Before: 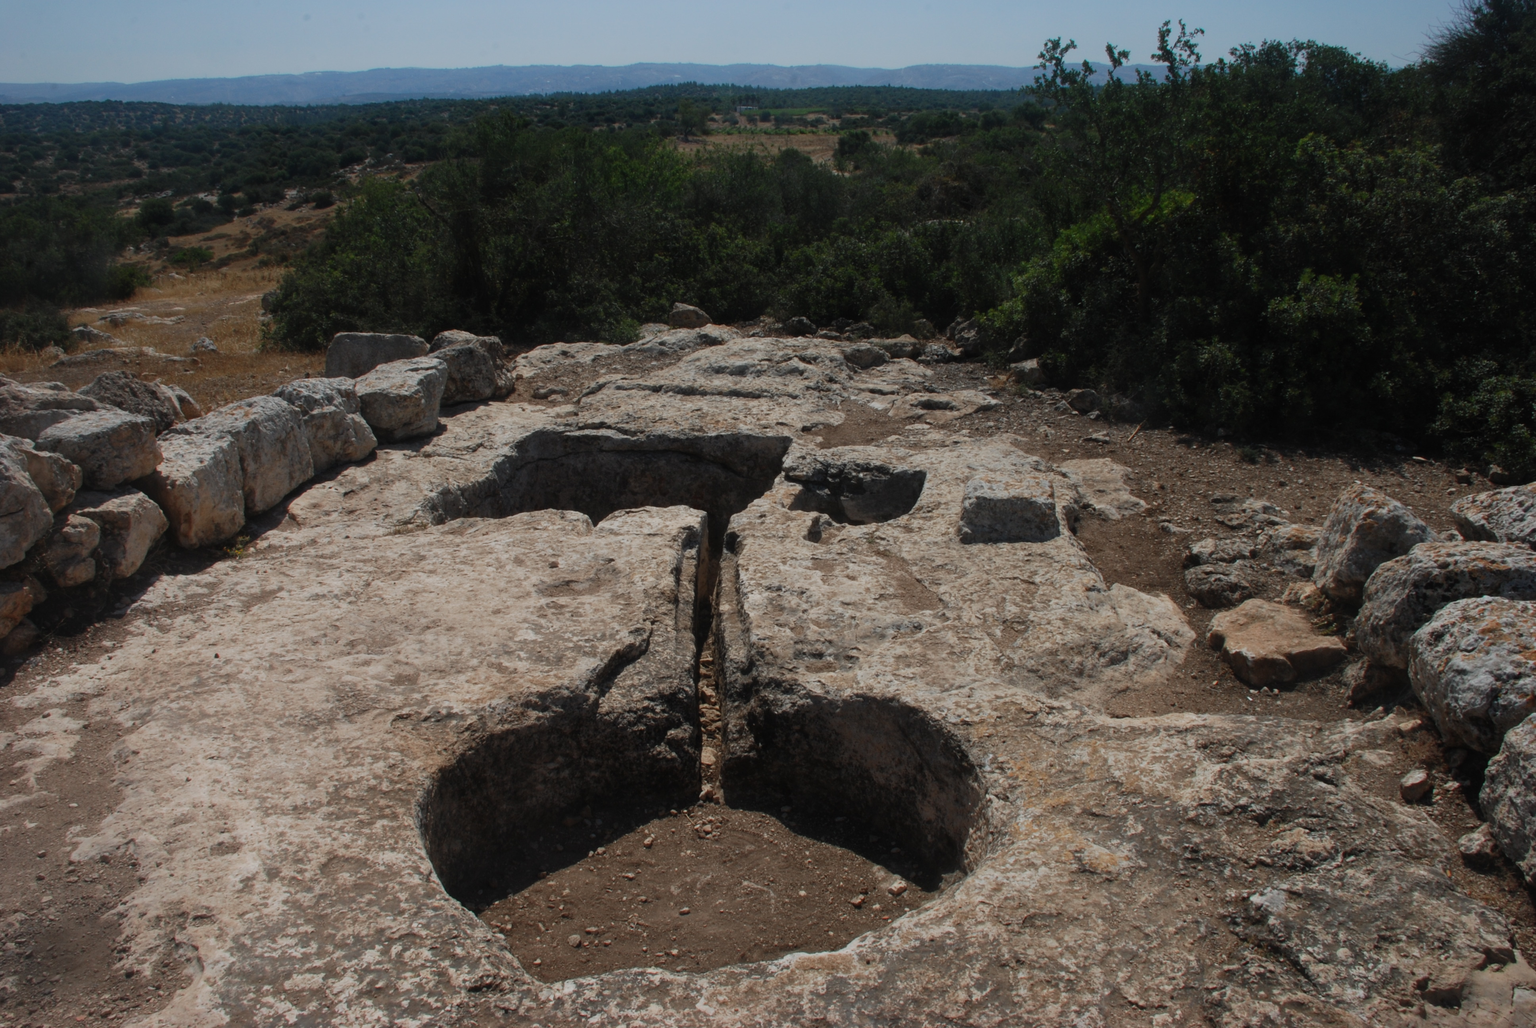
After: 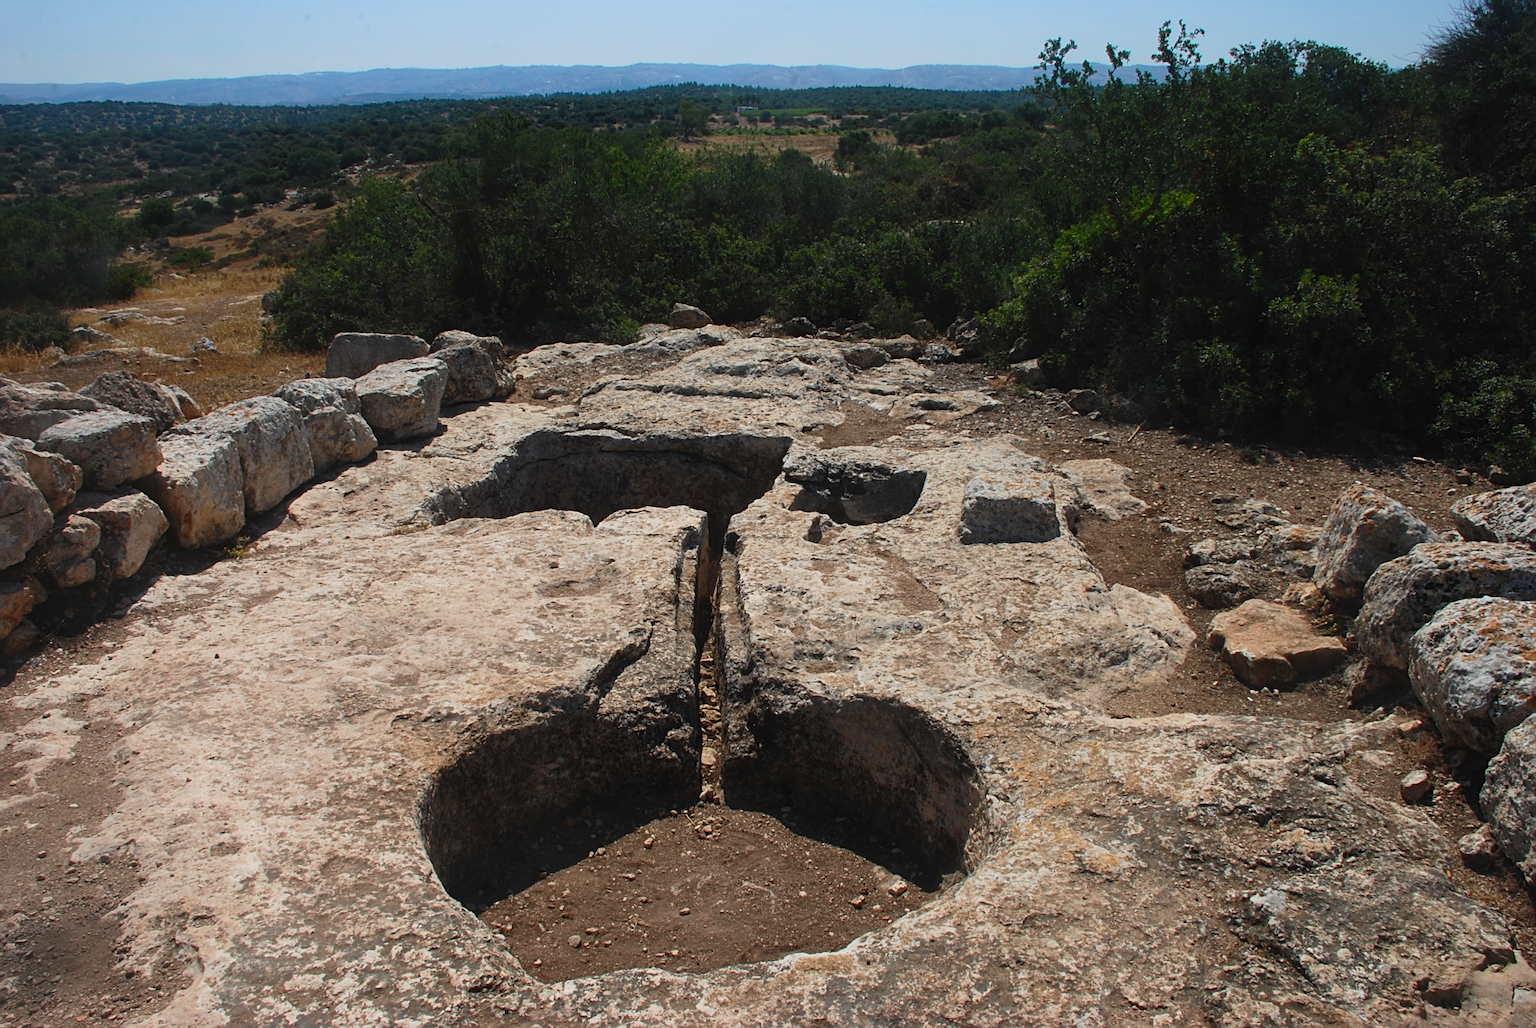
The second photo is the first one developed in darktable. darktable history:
sharpen: radius 4
color balance rgb: perceptual saturation grading › global saturation 10%, global vibrance 10%
contrast brightness saturation: contrast 0.2, brightness 0.16, saturation 0.22
